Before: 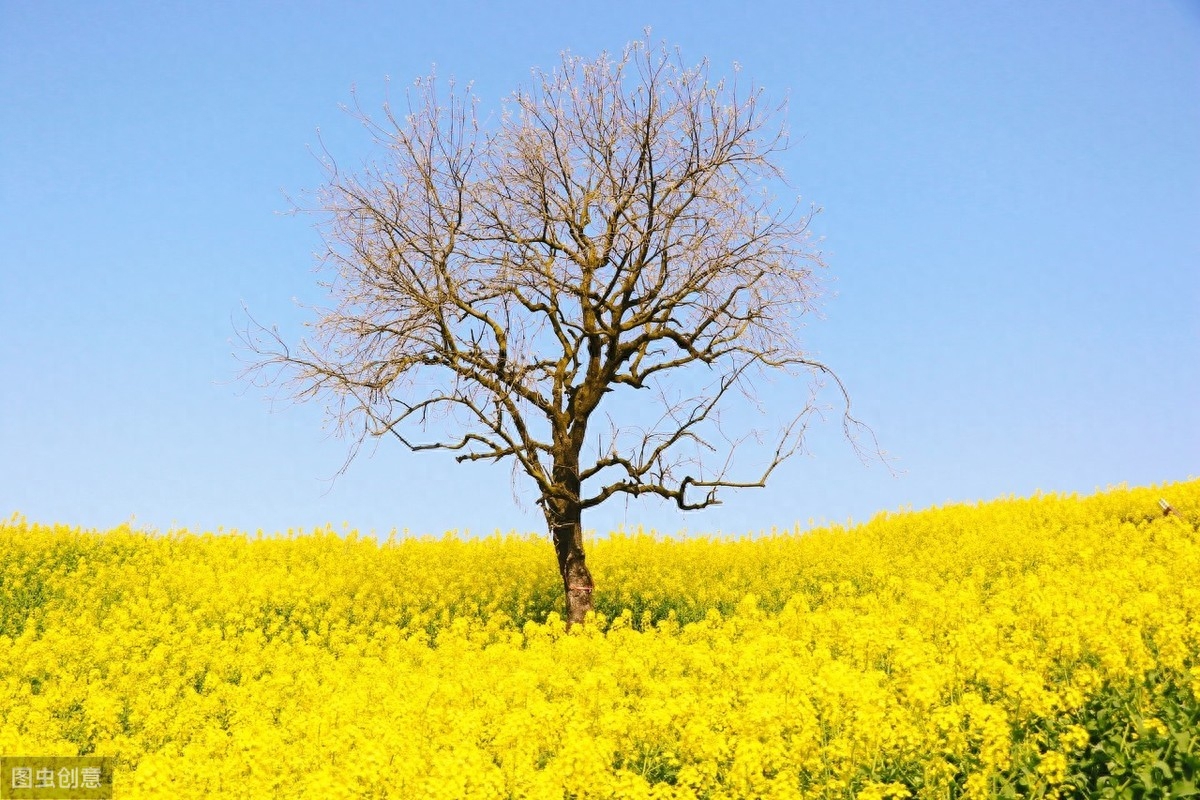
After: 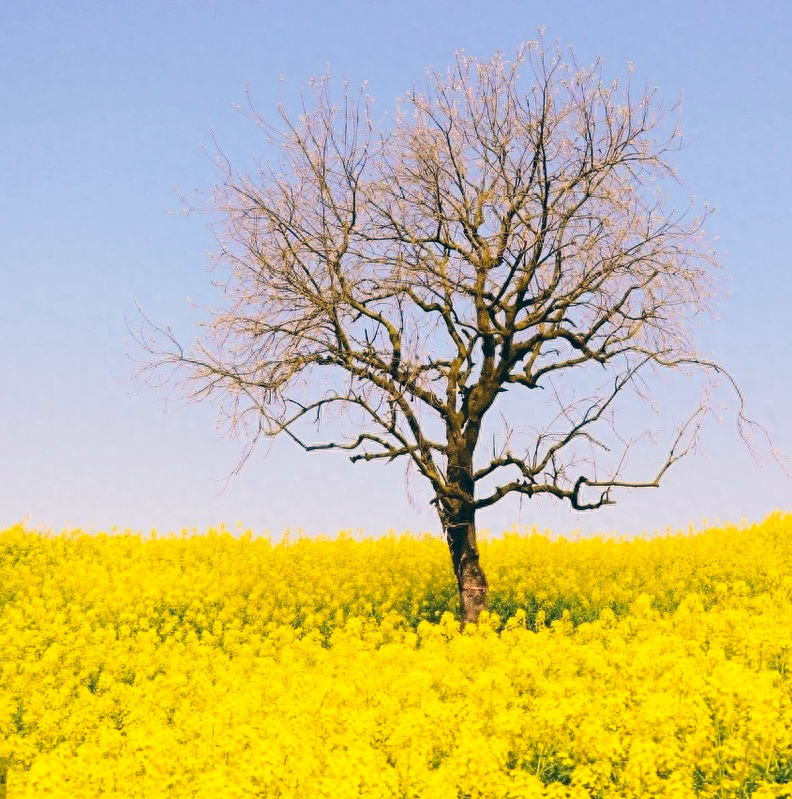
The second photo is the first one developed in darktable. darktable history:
color correction: highlights a* 10.31, highlights b* 14.11, shadows a* -9.87, shadows b* -14.83
crop and rotate: left 8.844%, right 25.149%
